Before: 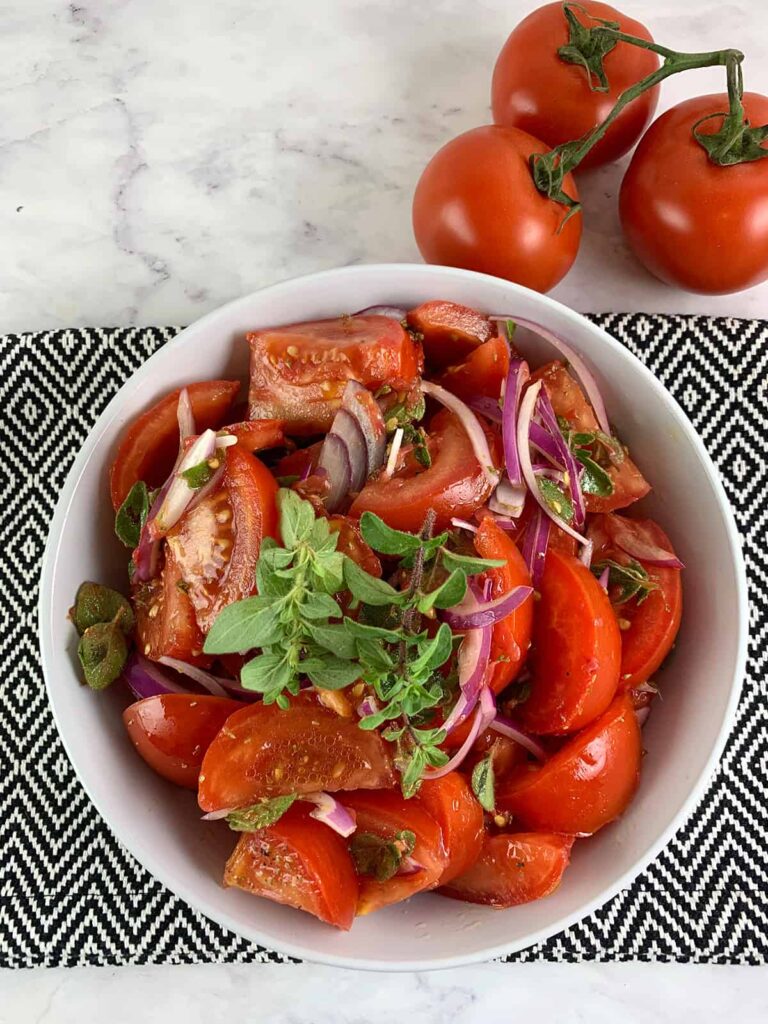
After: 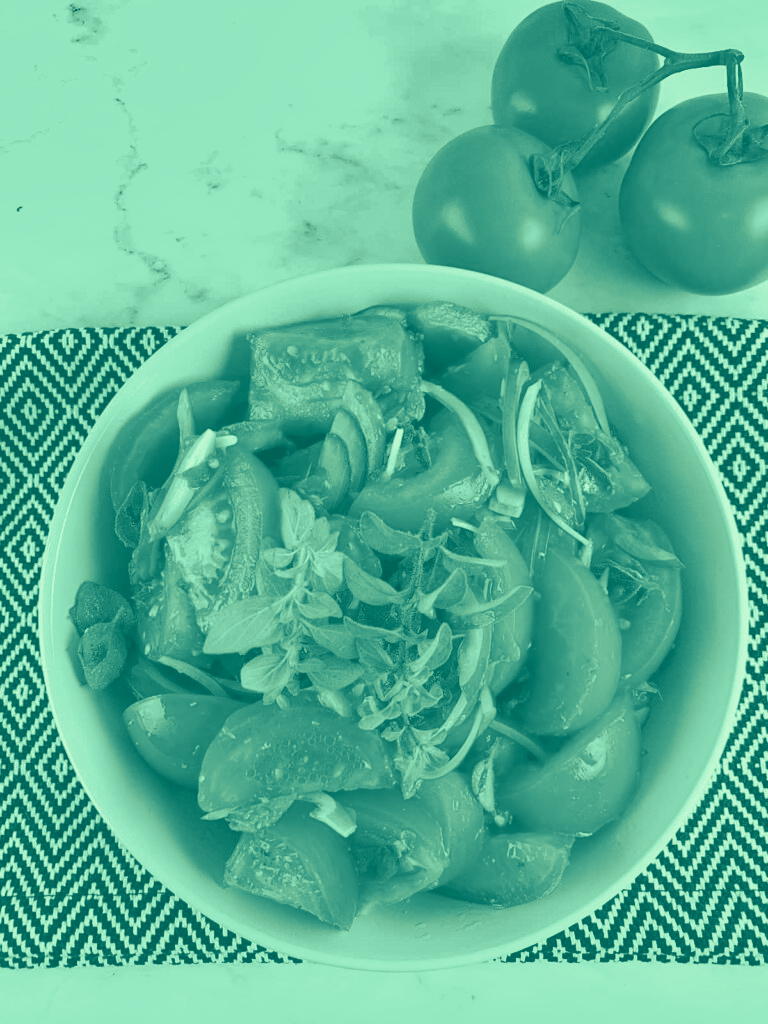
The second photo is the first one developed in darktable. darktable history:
split-toning: shadows › hue 186.43°, highlights › hue 49.29°, compress 30.29%
shadows and highlights: highlights color adjustment 0%, soften with gaussian
exposure: exposure 0.6 EV, compensate highlight preservation false
colorize: hue 147.6°, saturation 65%, lightness 21.64%
